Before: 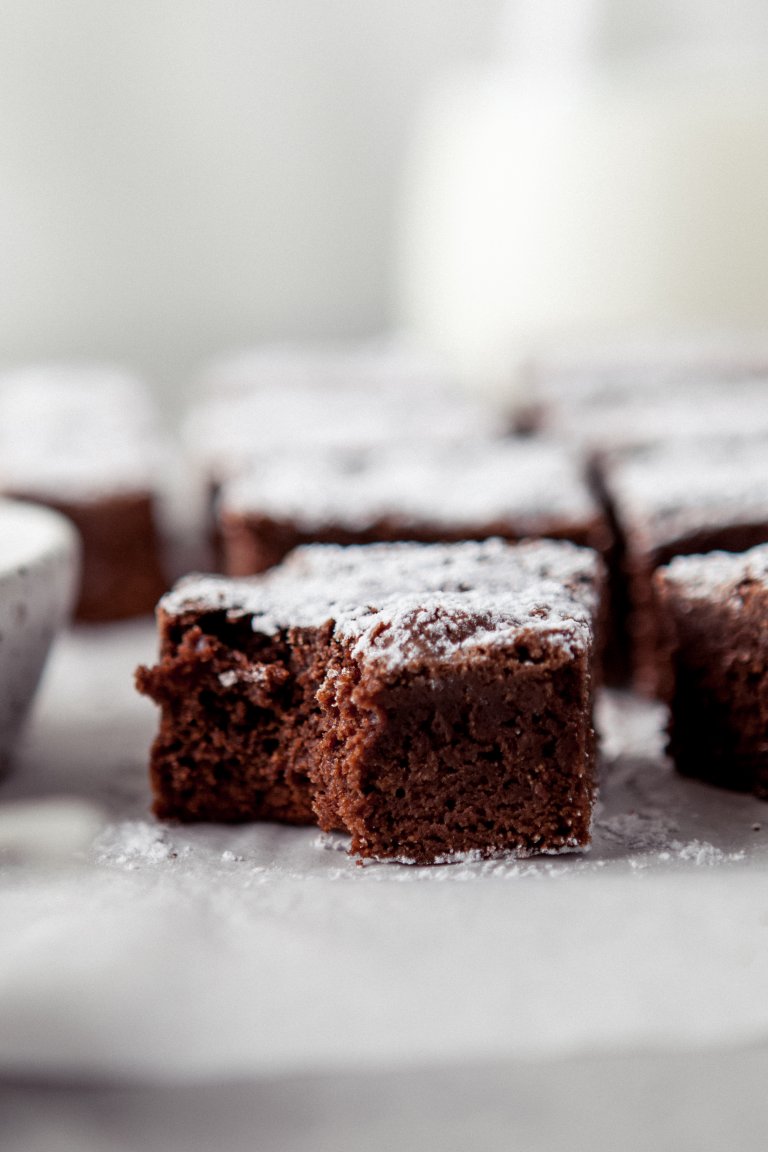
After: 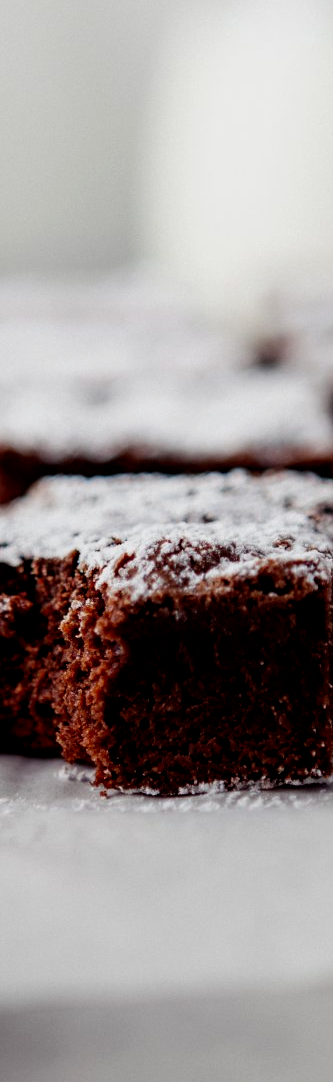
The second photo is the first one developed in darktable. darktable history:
filmic rgb: black relative exposure -8.7 EV, white relative exposure 2.7 EV, threshold 3 EV, target black luminance 0%, hardness 6.25, latitude 76.53%, contrast 1.326, shadows ↔ highlights balance -0.349%, preserve chrominance no, color science v4 (2020), enable highlight reconstruction true
exposure: exposure -0.492 EV, compensate highlight preservation false
crop: left 33.452%, top 6.025%, right 23.155%
